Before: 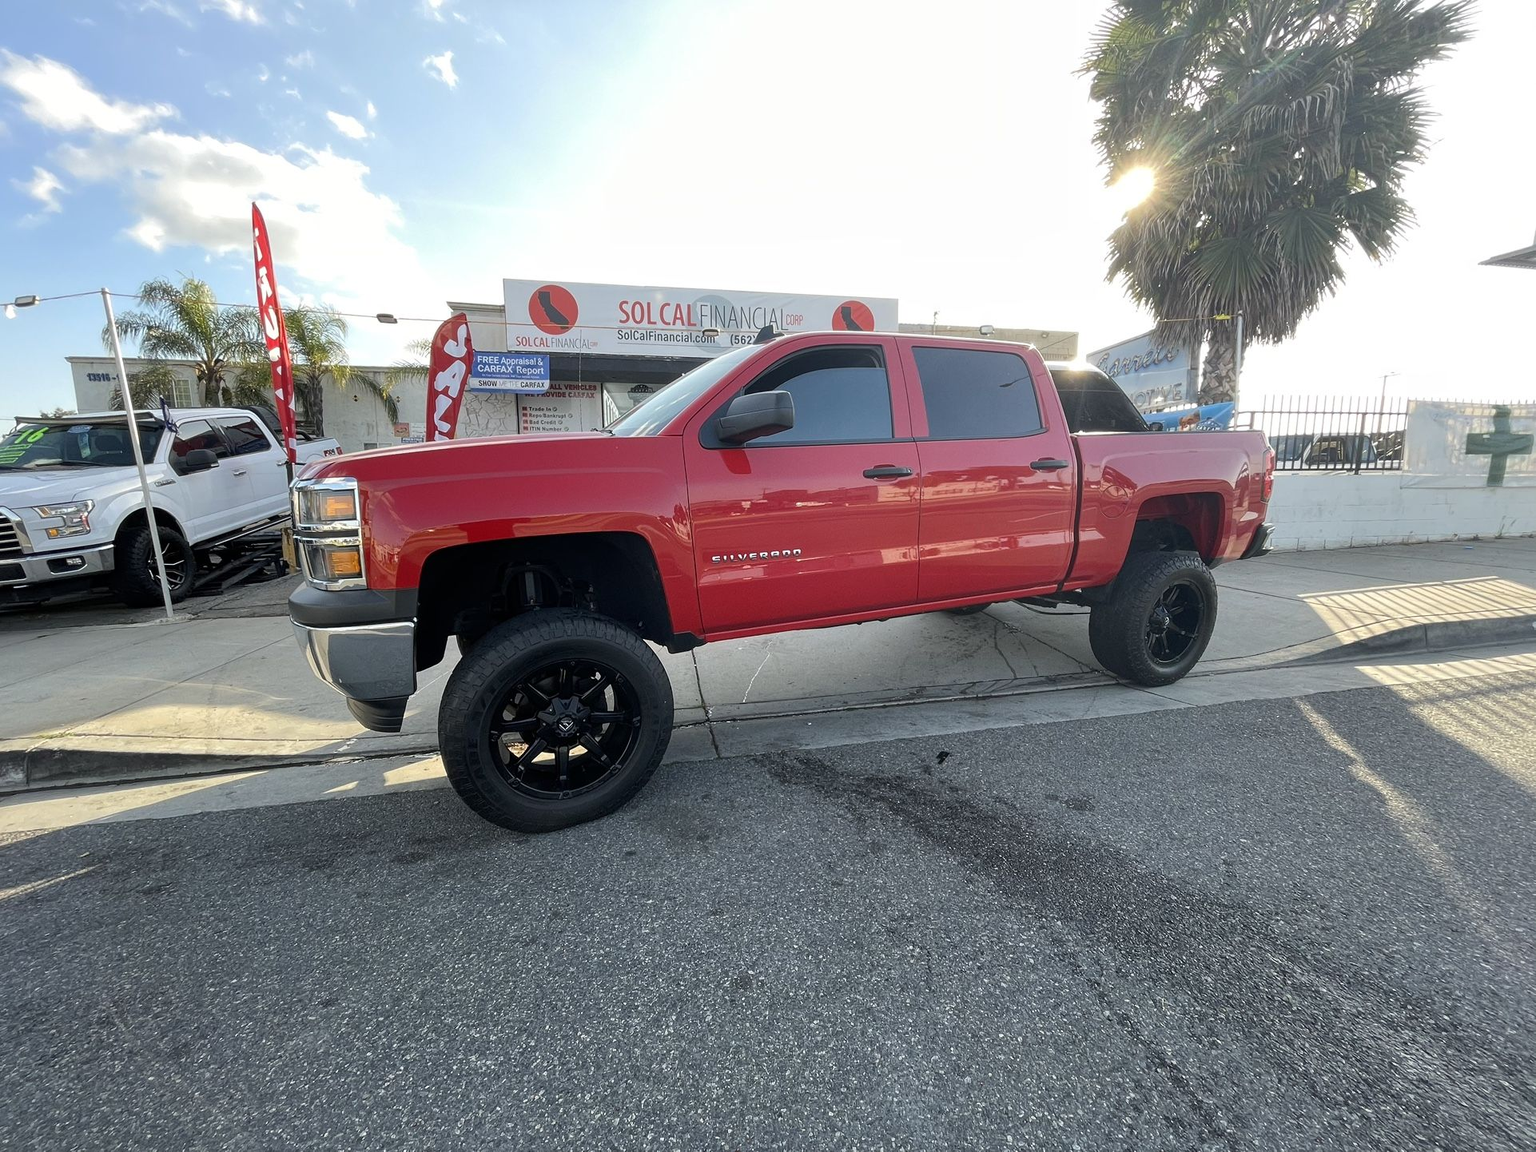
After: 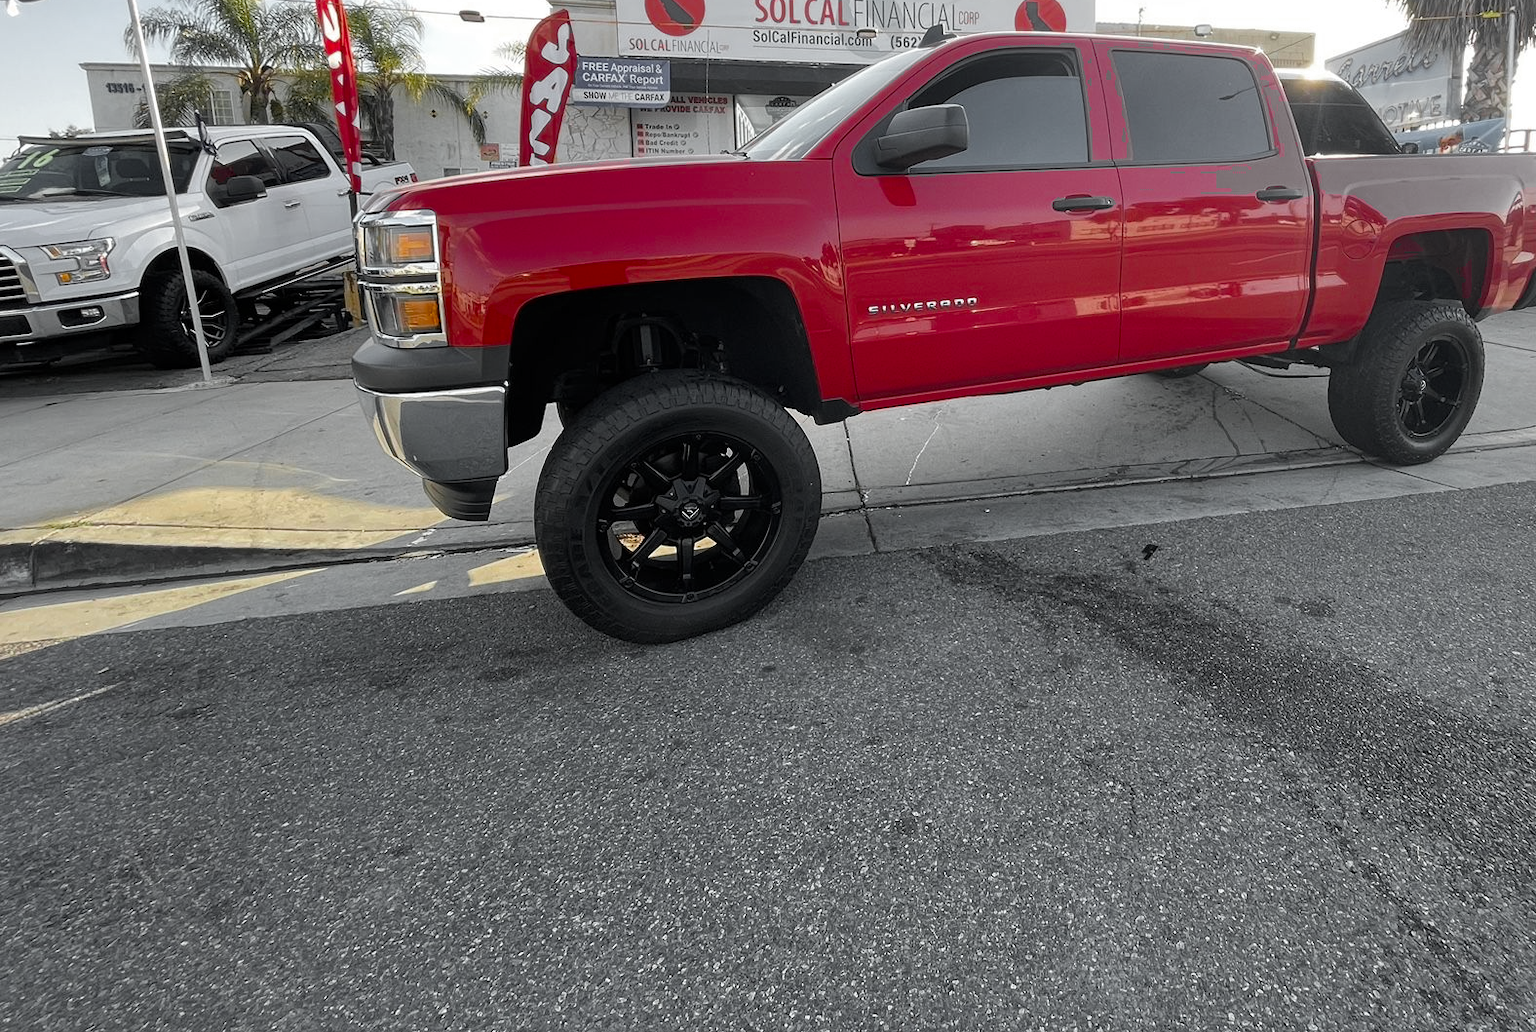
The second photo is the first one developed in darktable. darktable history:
crop: top 26.531%, right 17.959%
color zones: curves: ch0 [(0.004, 0.388) (0.125, 0.392) (0.25, 0.404) (0.375, 0.5) (0.5, 0.5) (0.625, 0.5) (0.75, 0.5) (0.875, 0.5)]; ch1 [(0, 0.5) (0.125, 0.5) (0.25, 0.5) (0.375, 0.124) (0.524, 0.124) (0.645, 0.128) (0.789, 0.132) (0.914, 0.096) (0.998, 0.068)]
